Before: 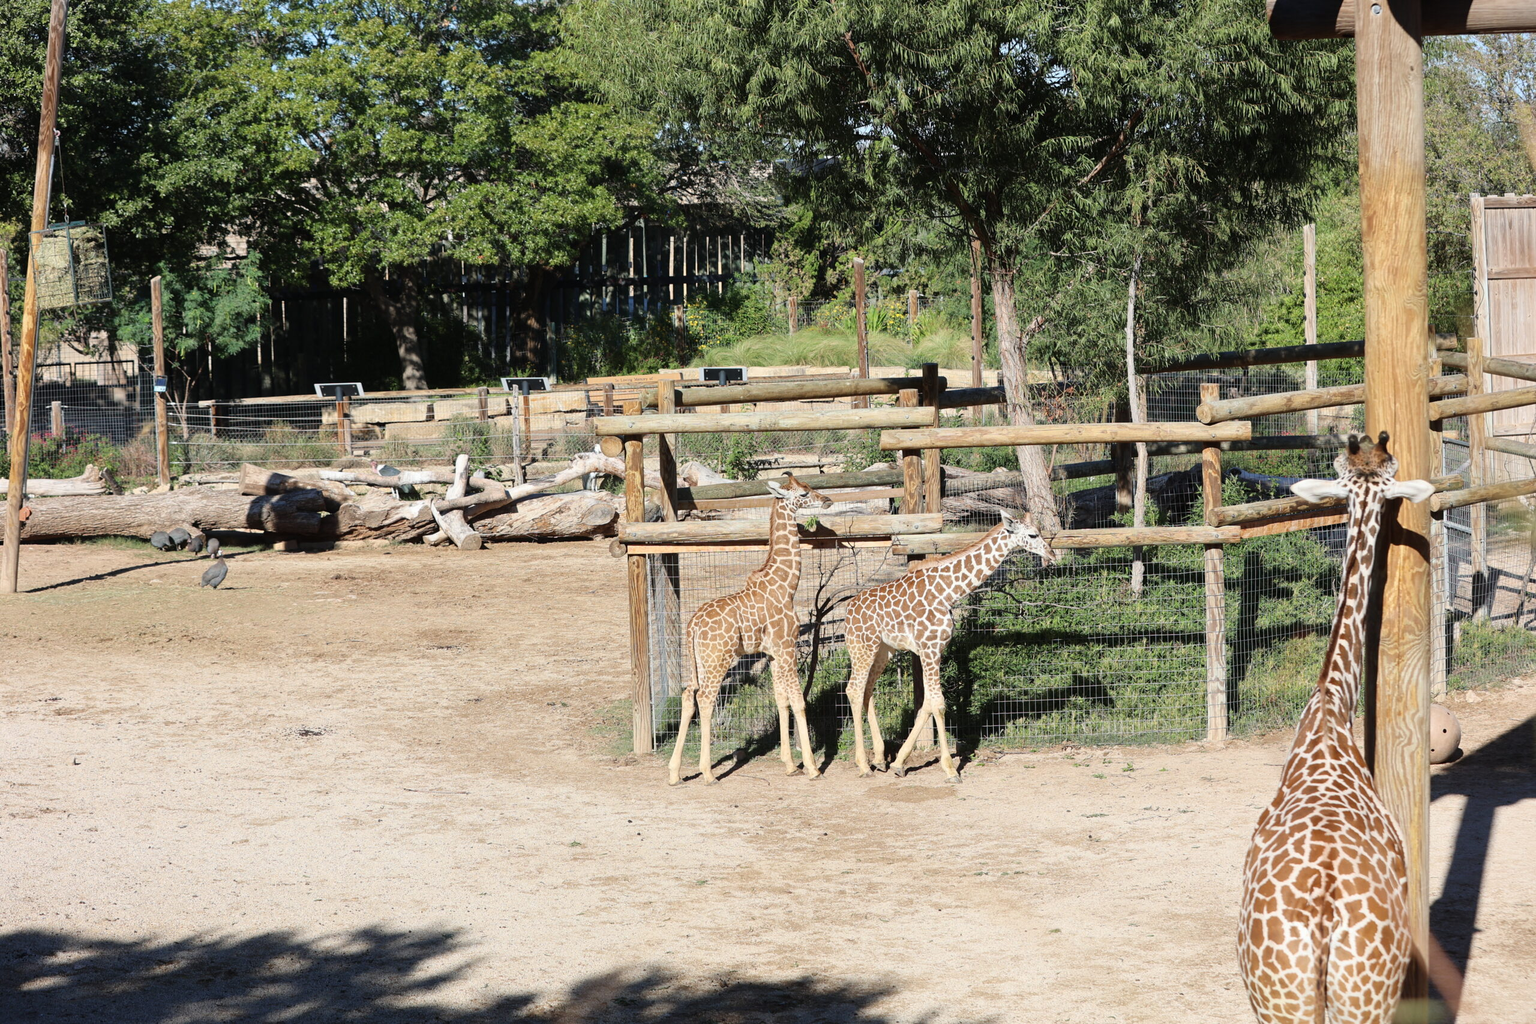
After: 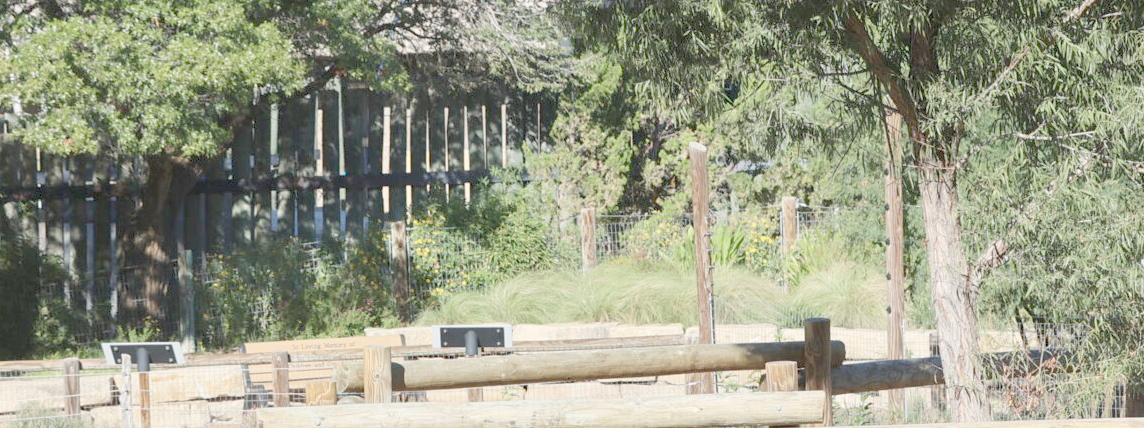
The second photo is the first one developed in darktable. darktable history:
crop: left 28.64%, top 16.832%, right 26.637%, bottom 58.055%
